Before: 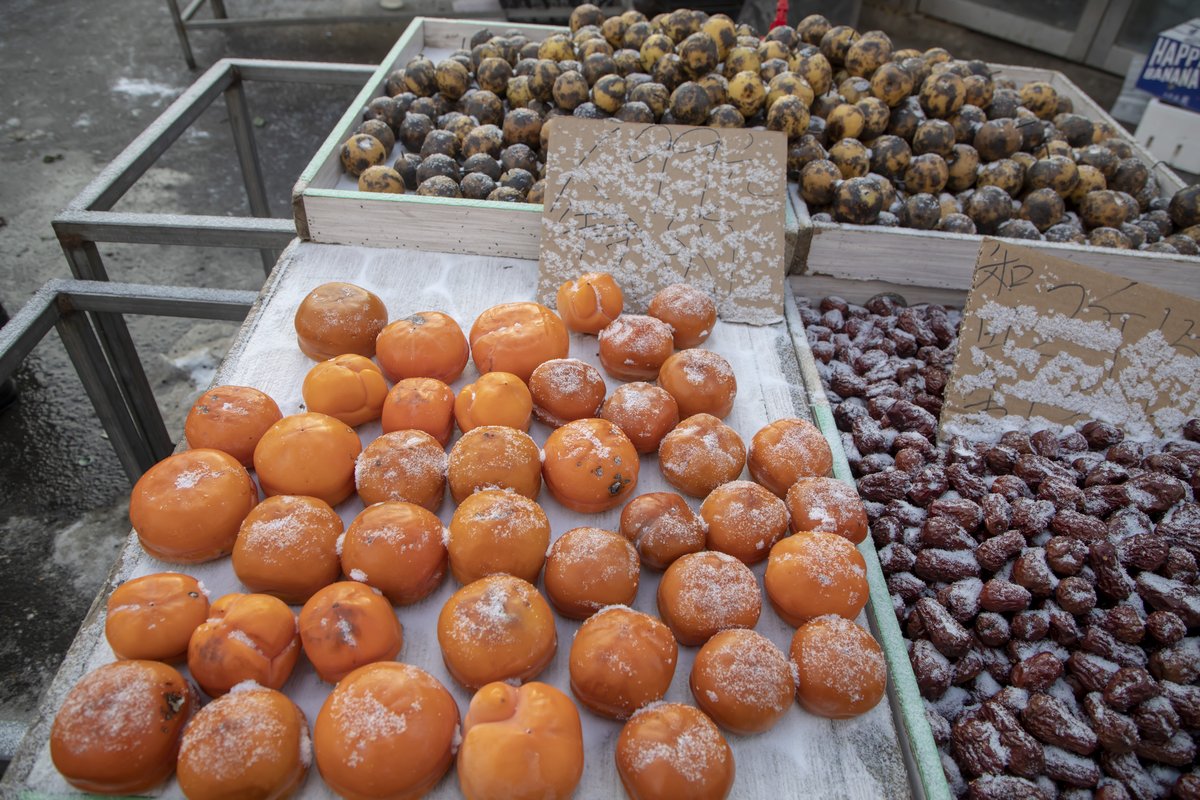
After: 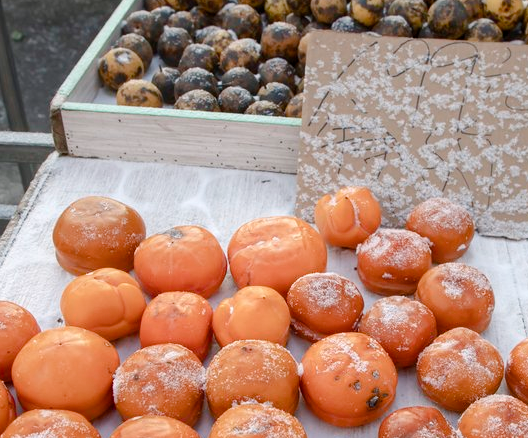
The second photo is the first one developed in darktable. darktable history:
tone equalizer: -8 EV -0.417 EV, -7 EV -0.389 EV, -6 EV -0.333 EV, -5 EV -0.222 EV, -3 EV 0.222 EV, -2 EV 0.333 EV, -1 EV 0.389 EV, +0 EV 0.417 EV, edges refinement/feathering 500, mask exposure compensation -1.57 EV, preserve details no
color balance rgb: shadows lift › chroma 1%, shadows lift › hue 113°, highlights gain › chroma 0.2%, highlights gain › hue 333°, perceptual saturation grading › global saturation 20%, perceptual saturation grading › highlights -50%, perceptual saturation grading › shadows 25%, contrast -10%
crop: left 20.248%, top 10.86%, right 35.675%, bottom 34.321%
